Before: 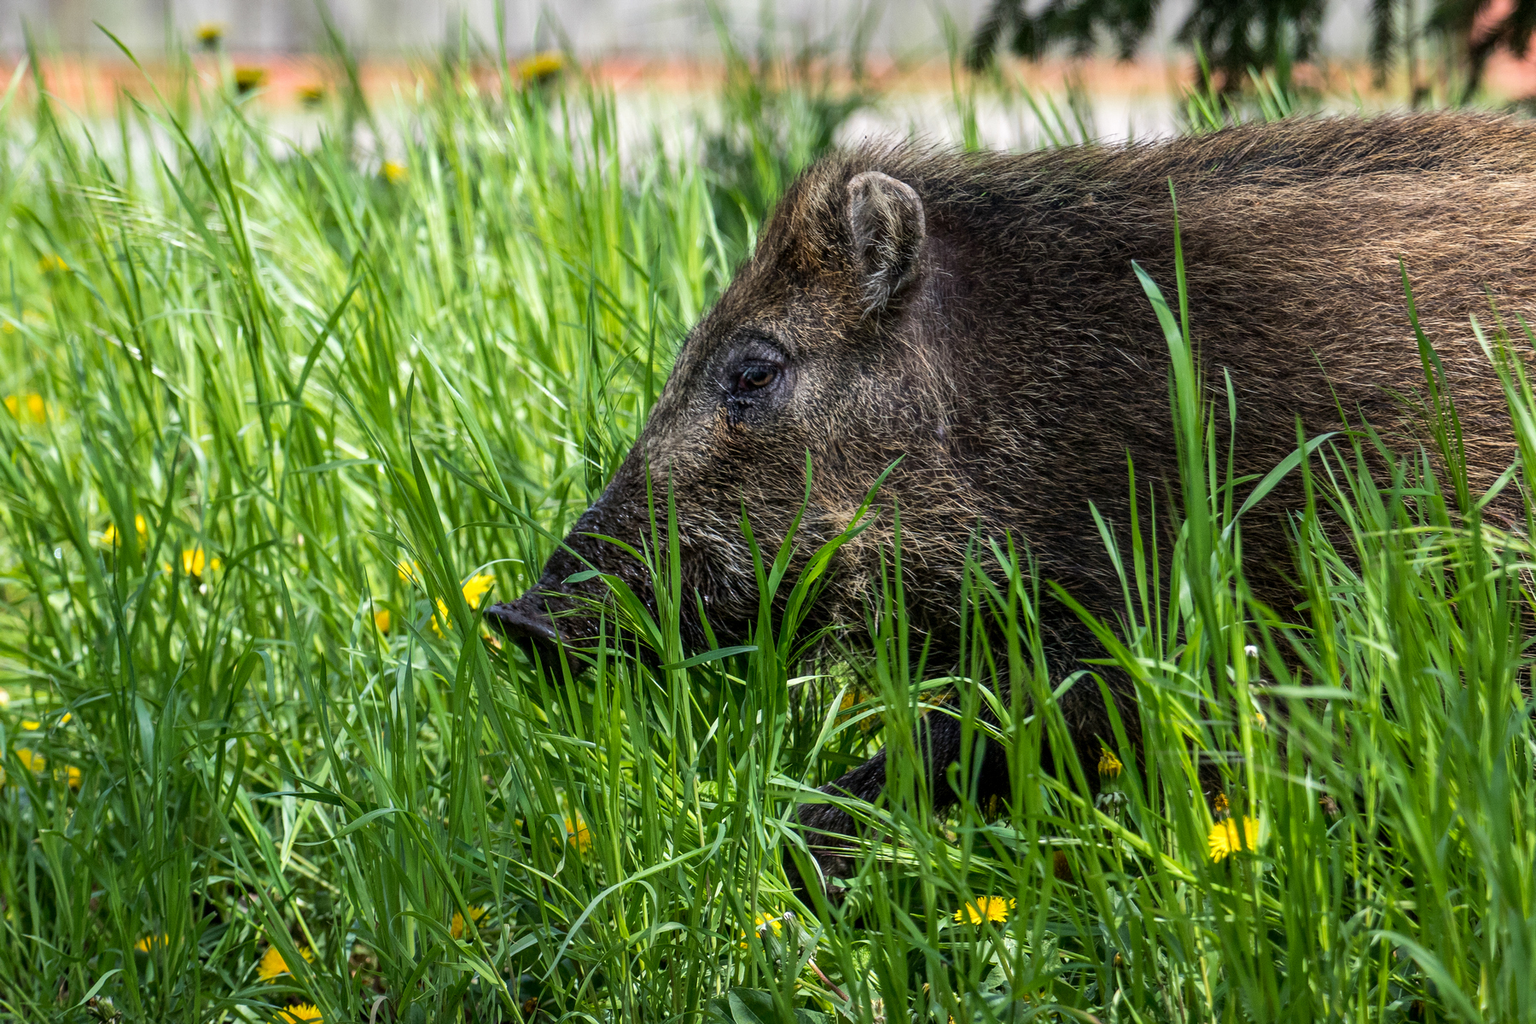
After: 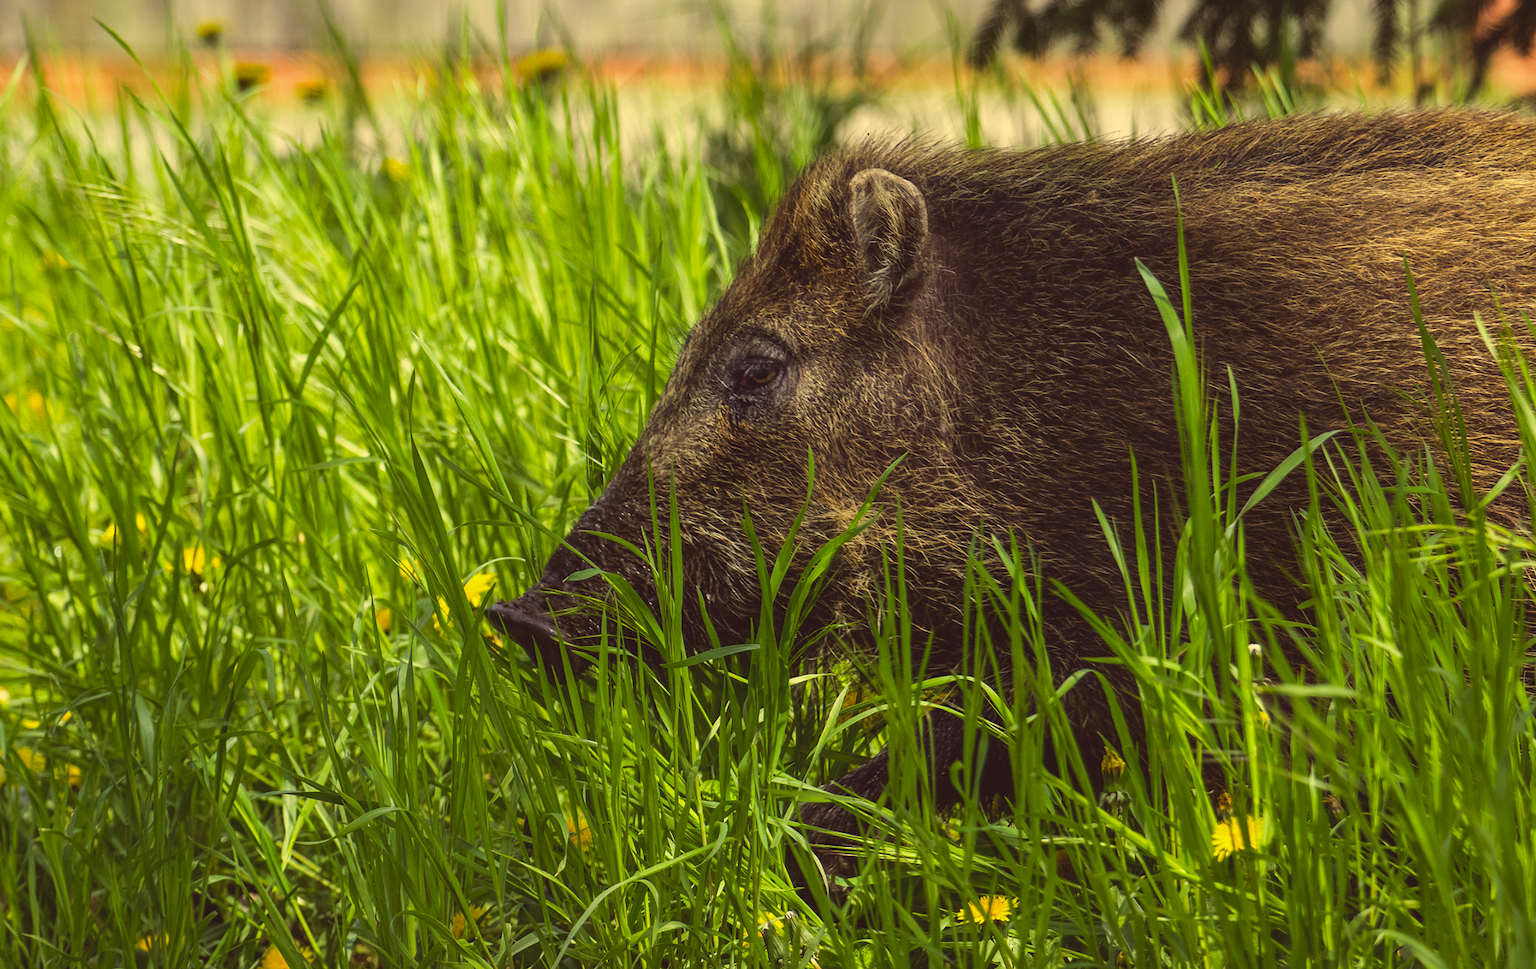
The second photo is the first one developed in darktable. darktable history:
exposure: black level correction -0.014, exposure -0.186 EV, compensate highlight preservation false
base curve: curves: ch0 [(0, 0) (0.303, 0.277) (1, 1)], preserve colors none
crop: top 0.413%, right 0.262%, bottom 5.105%
color correction: highlights a* -0.455, highlights b* 39.91, shadows a* 9.89, shadows b* -0.523
